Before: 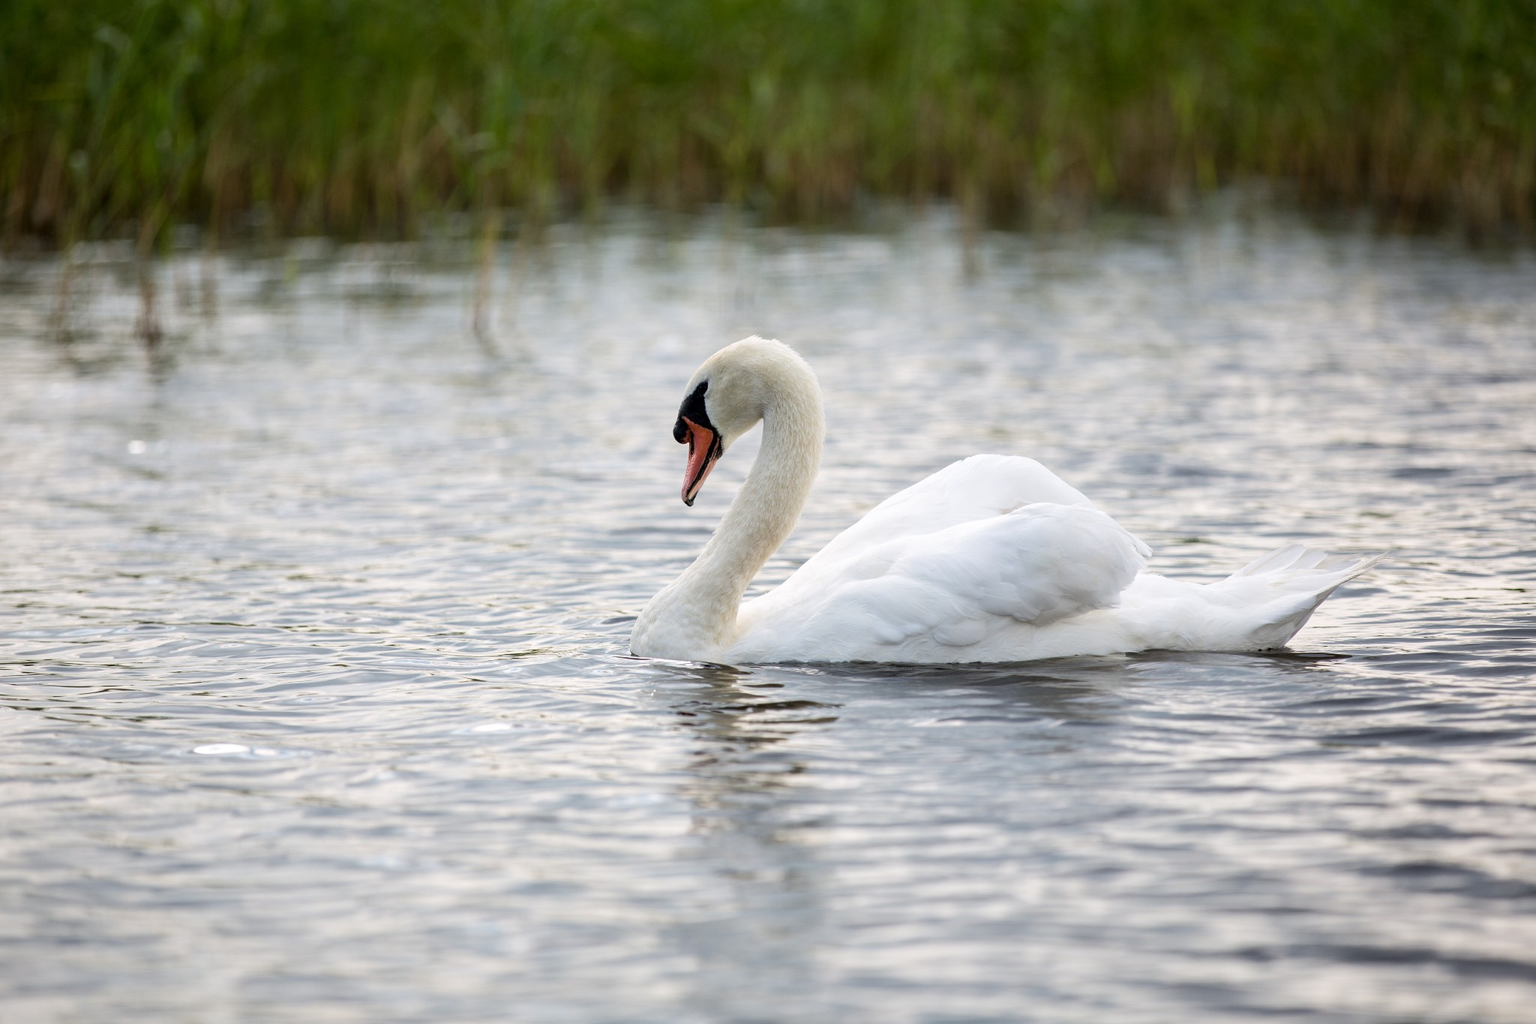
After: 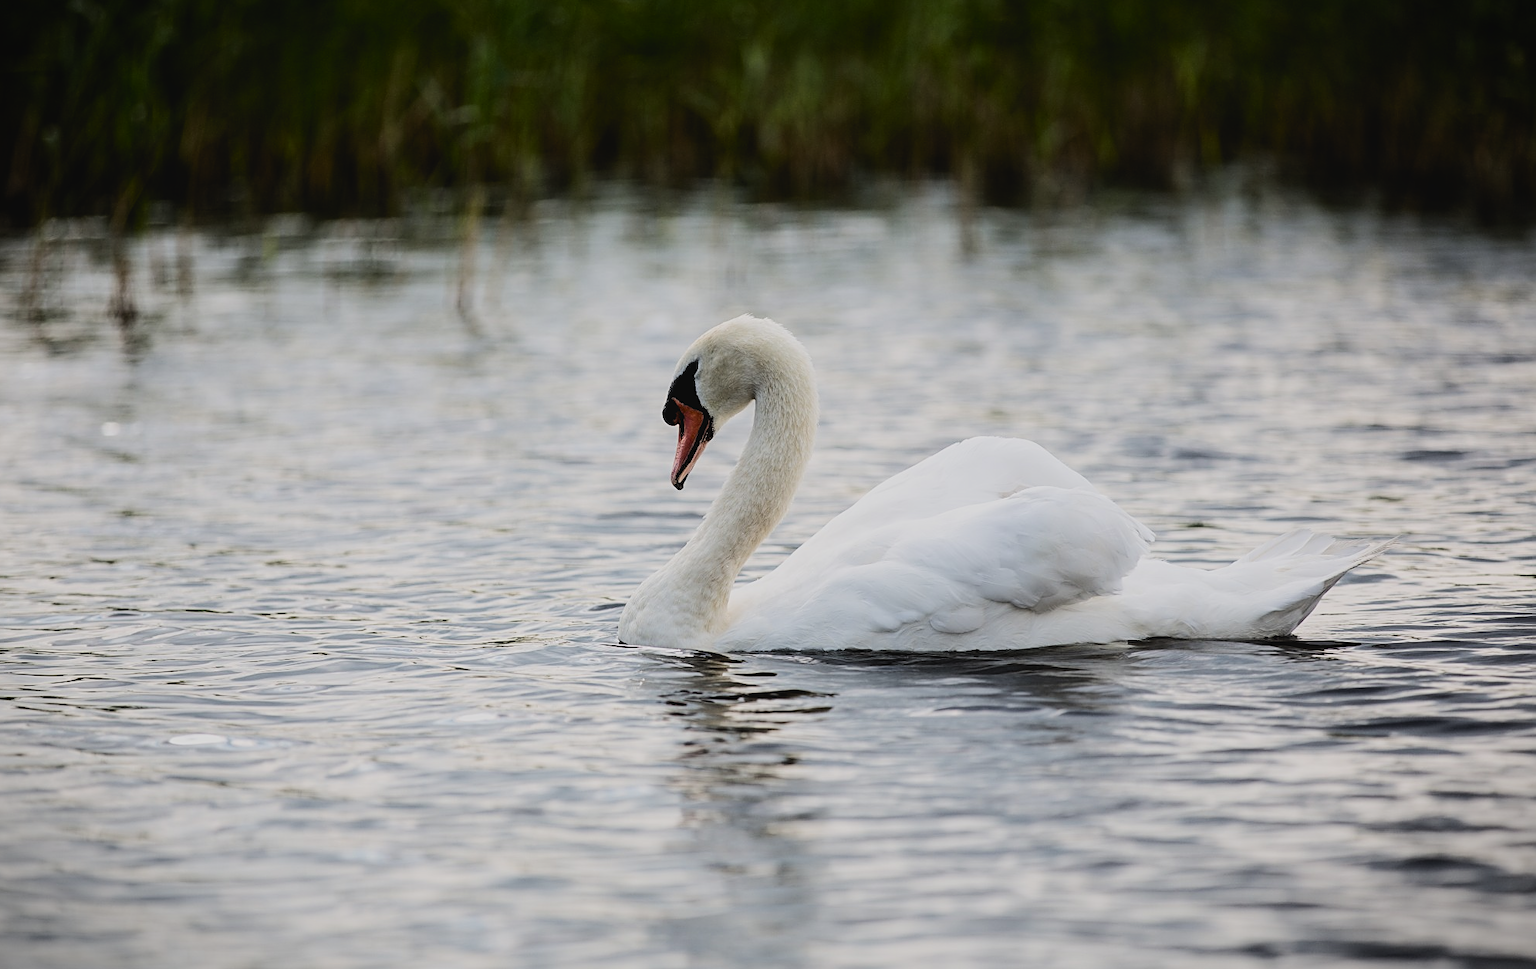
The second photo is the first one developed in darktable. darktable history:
crop: left 1.95%, top 2.945%, right 0.791%, bottom 4.914%
filmic rgb: black relative exposure -5.12 EV, white relative exposure 4 EV, threshold 5.96 EV, hardness 2.88, contrast 1.301, enable highlight reconstruction true
exposure: black level correction 0, exposure 1.277 EV, compensate exposure bias true, compensate highlight preservation false
sharpen: on, module defaults
vignetting: fall-off start 99.97%, width/height ratio 1.304, unbound false
tone curve: curves: ch0 [(0, 0.032) (0.181, 0.156) (0.751, 0.762) (1, 1)], color space Lab, independent channels
